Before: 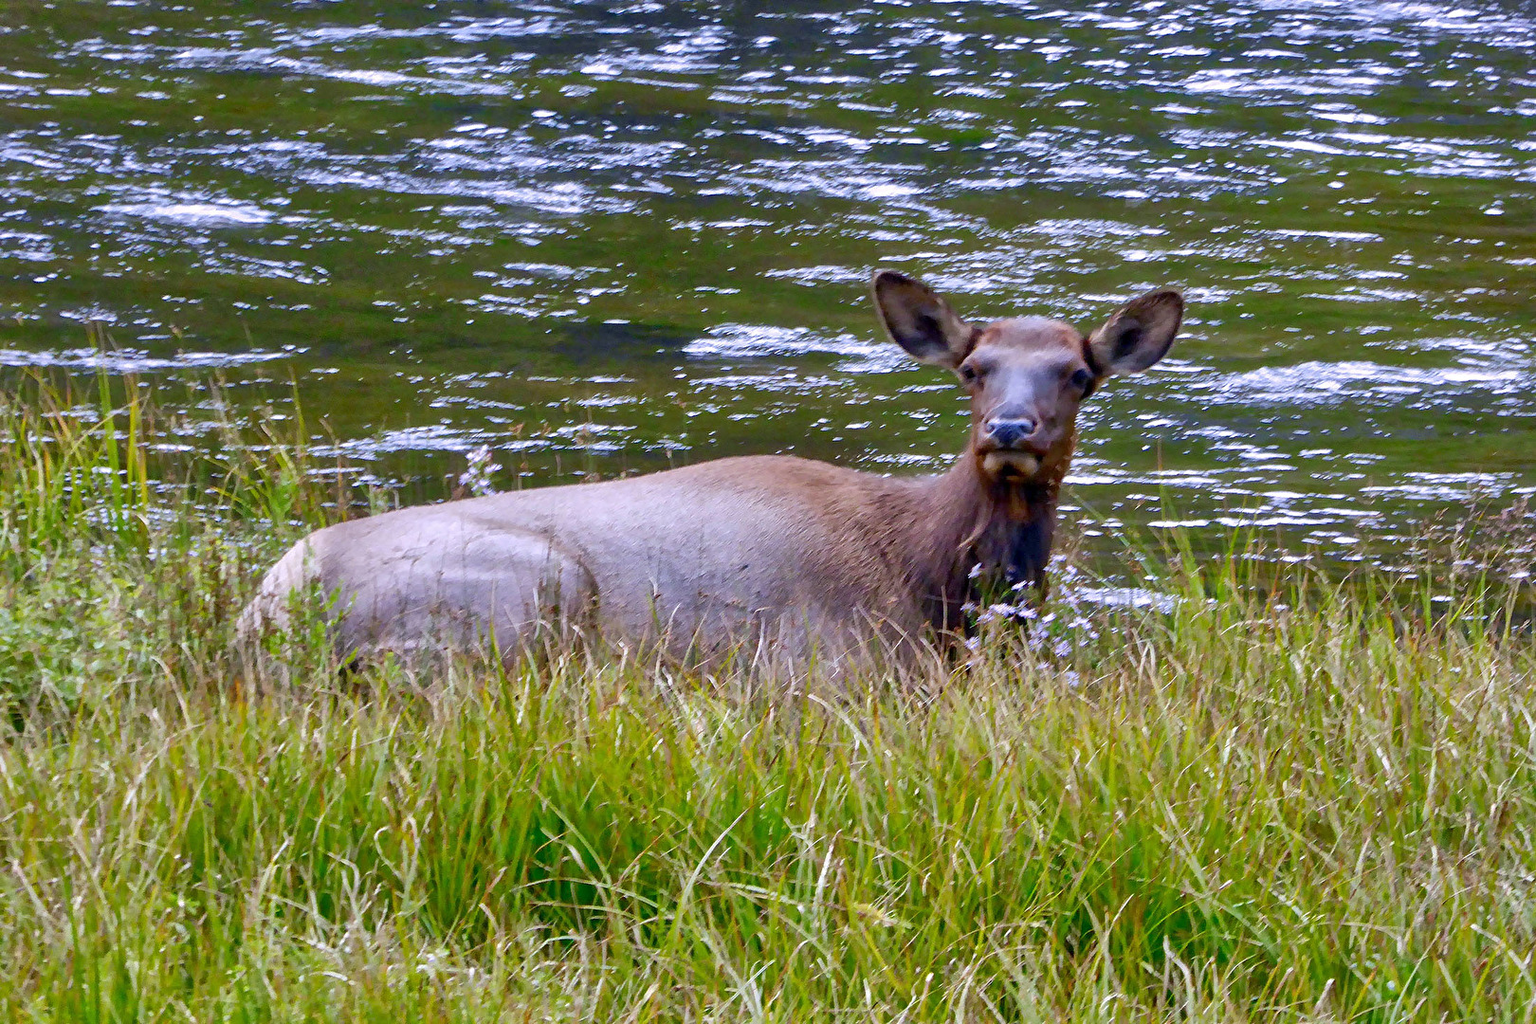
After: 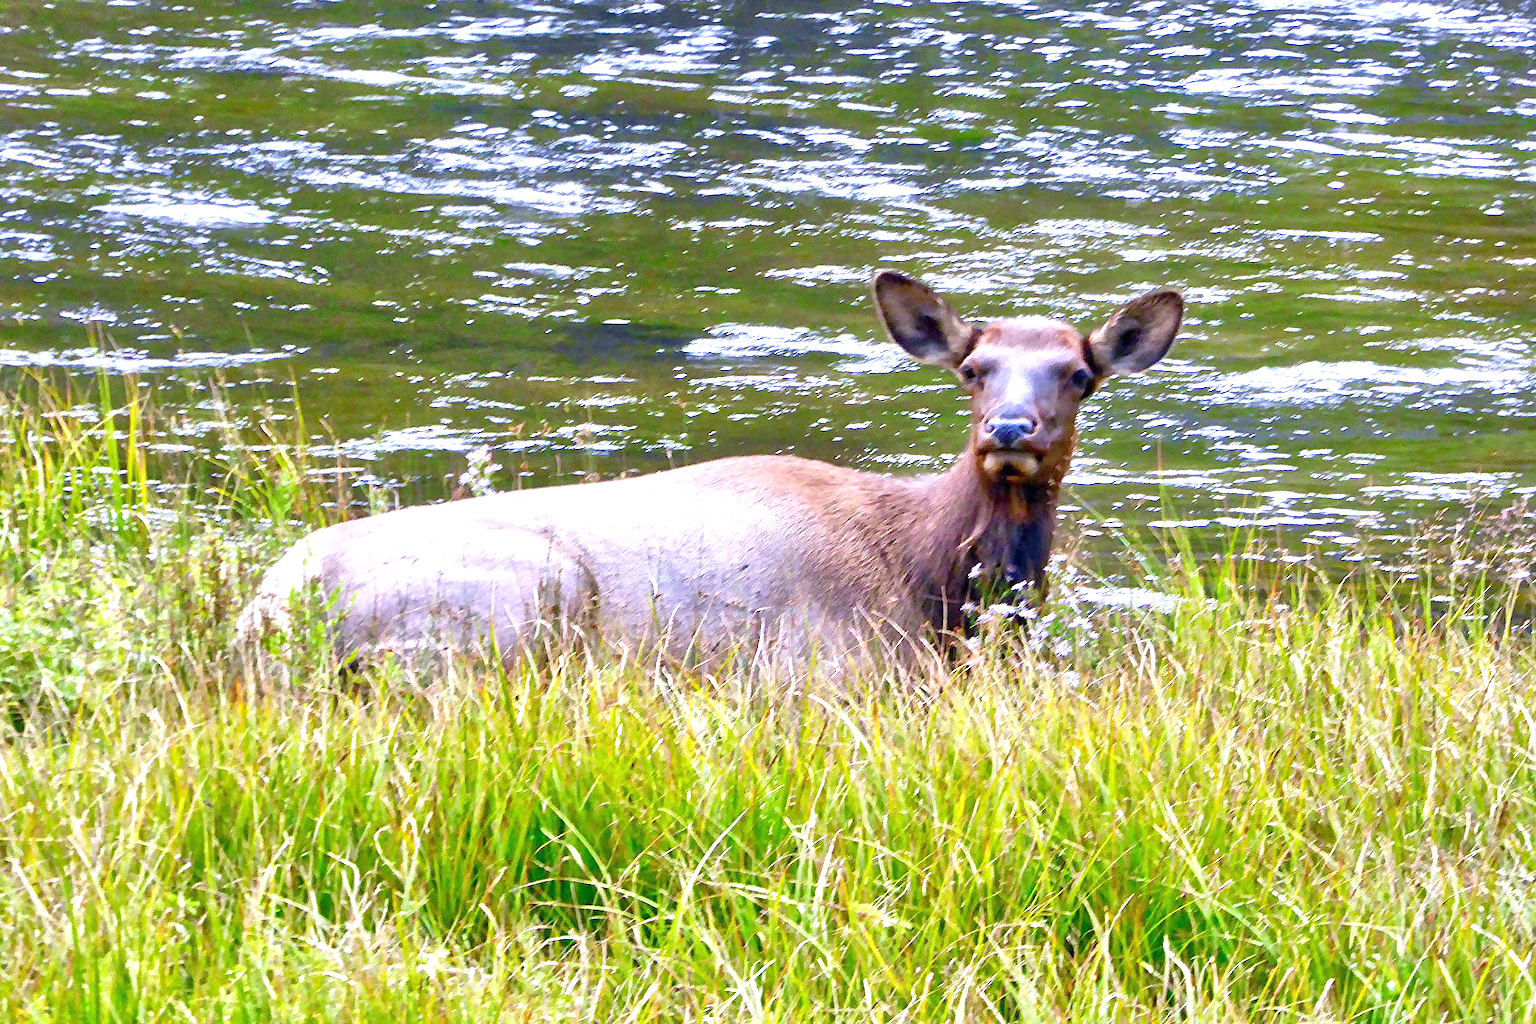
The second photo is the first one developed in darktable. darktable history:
exposure: black level correction 0, exposure 1.199 EV, compensate highlight preservation false
tone equalizer: on, module defaults
